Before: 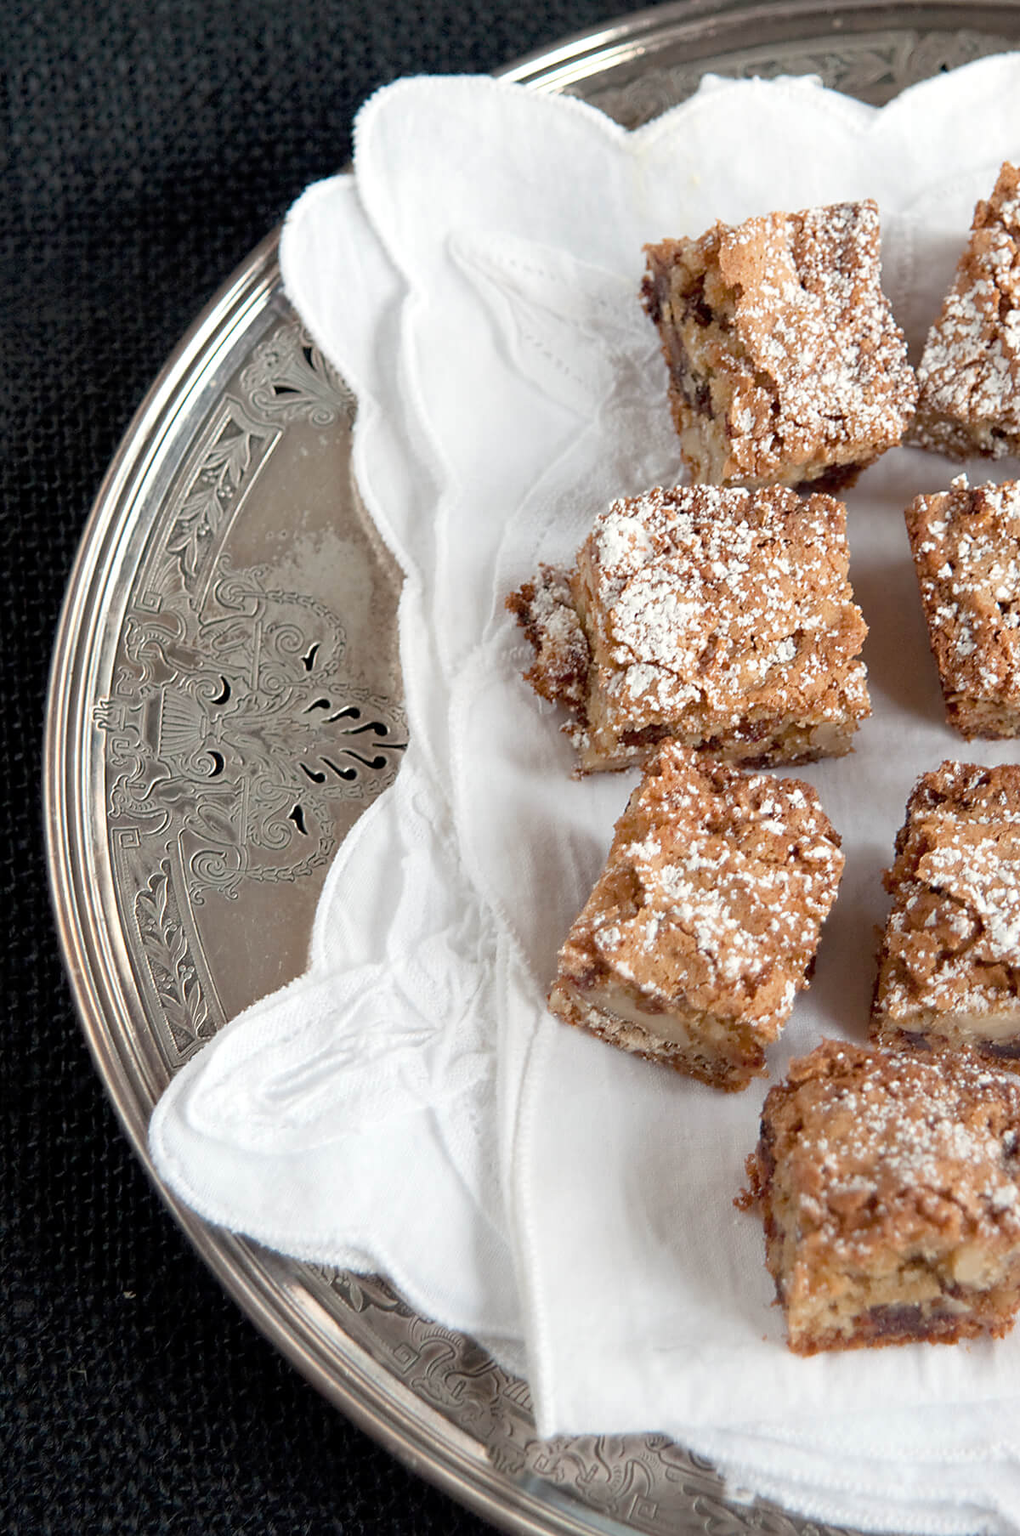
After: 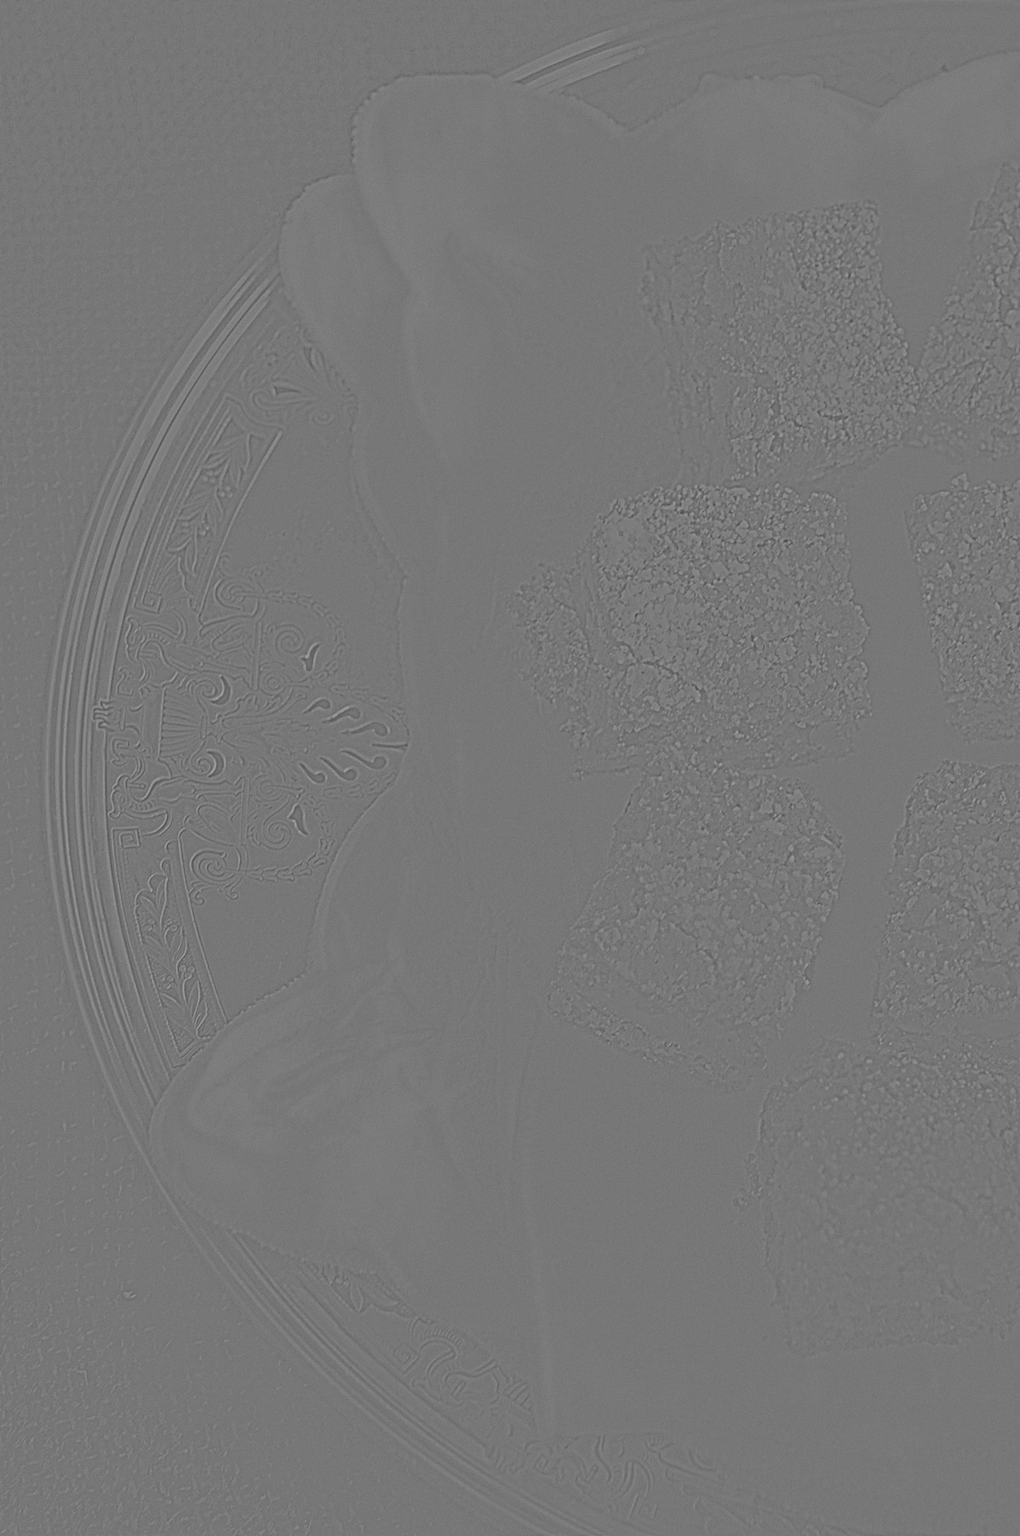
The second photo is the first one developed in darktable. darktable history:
highpass: sharpness 5.84%, contrast boost 8.44%
exposure: exposure 0.258 EV, compensate highlight preservation false
grain: coarseness 0.09 ISO, strength 10%
